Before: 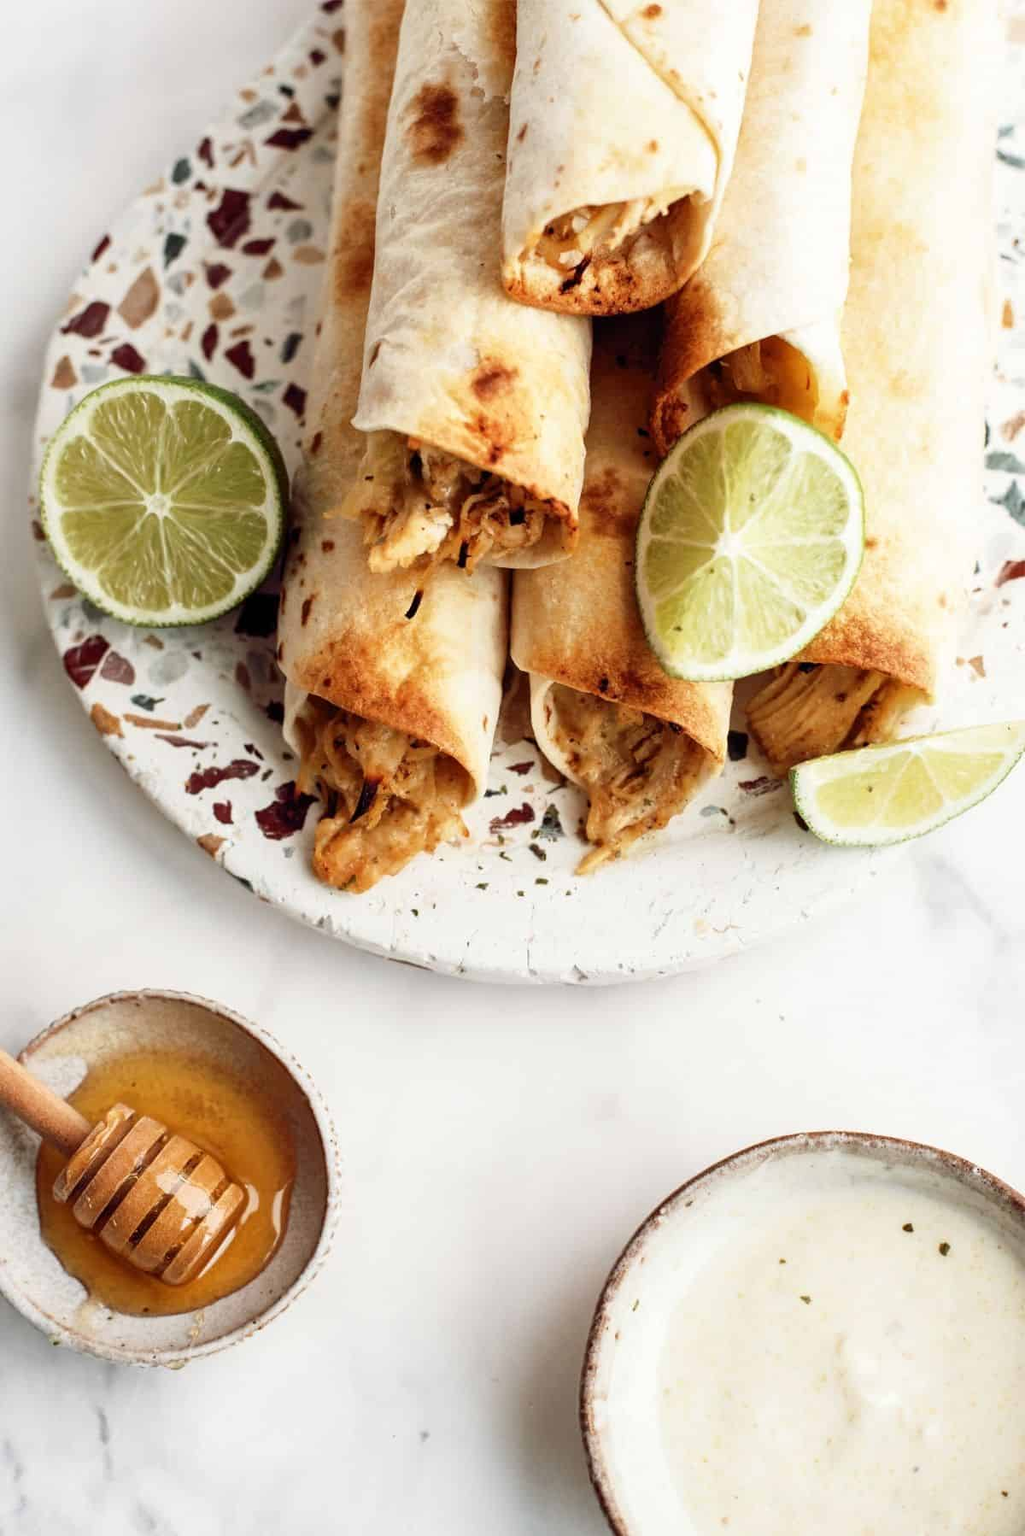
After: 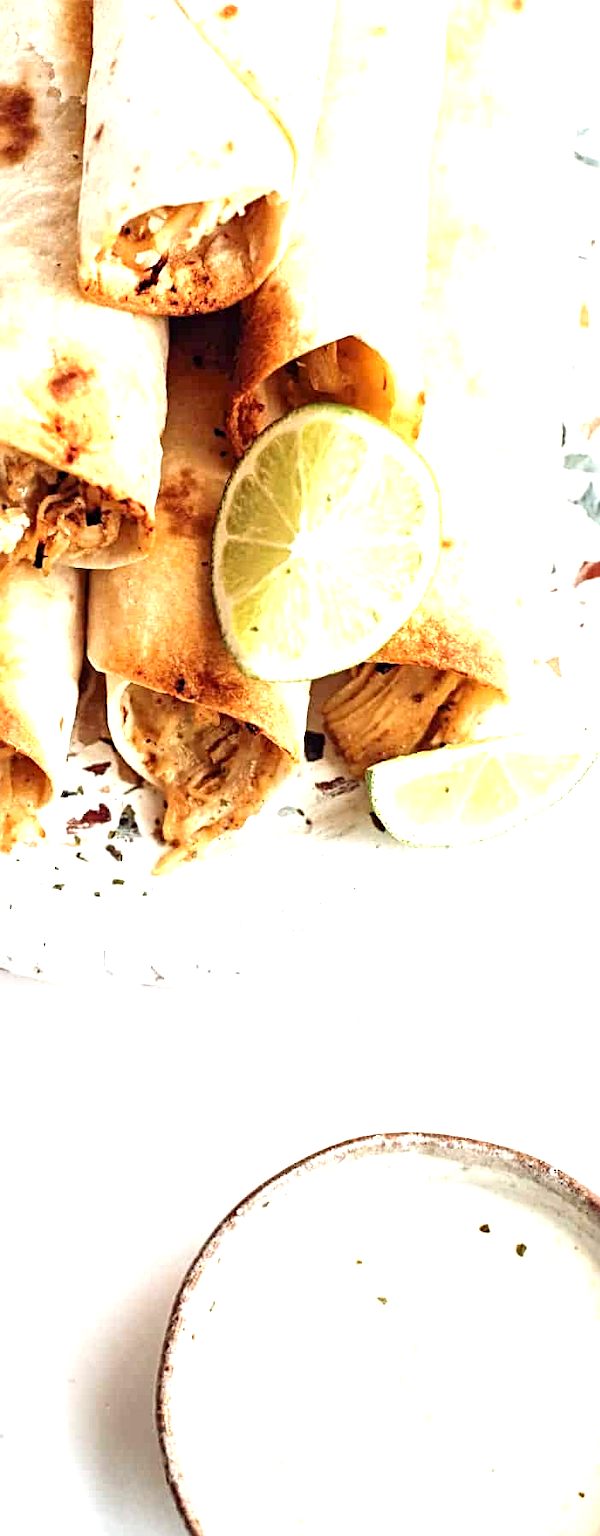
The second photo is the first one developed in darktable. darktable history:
exposure: exposure 1 EV, compensate highlight preservation false
sharpen: radius 3.104
crop: left 41.366%
